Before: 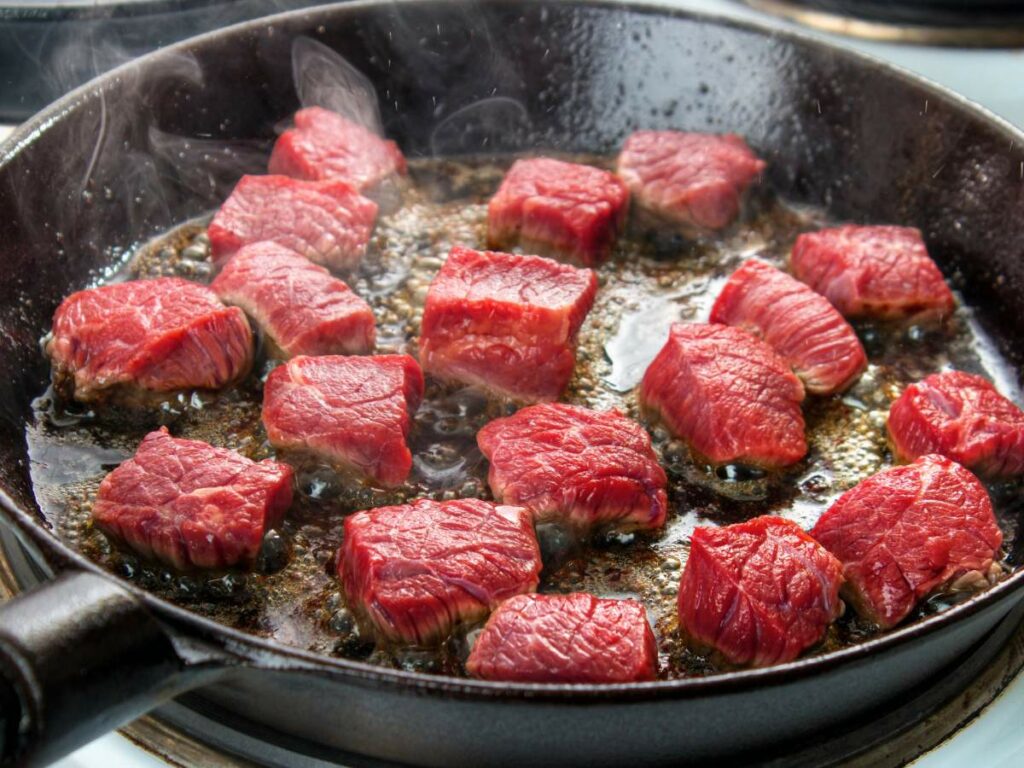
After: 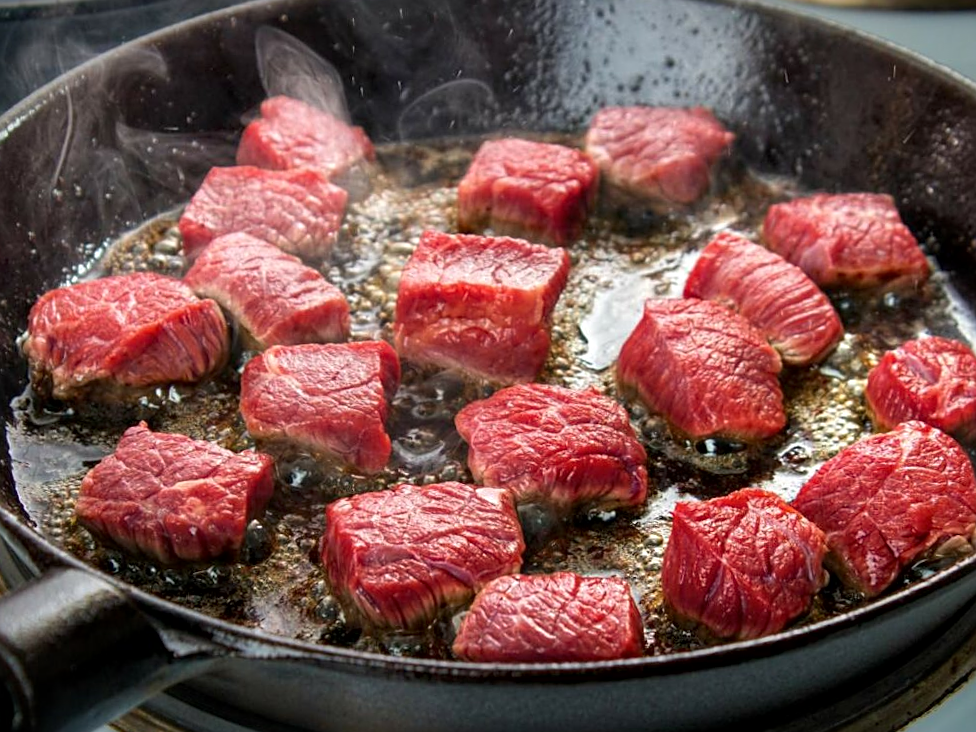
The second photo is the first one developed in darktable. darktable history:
local contrast: mode bilateral grid, contrast 20, coarseness 50, detail 120%, midtone range 0.2
sharpen: on, module defaults
rotate and perspective: rotation -2.12°, lens shift (vertical) 0.009, lens shift (horizontal) -0.008, automatic cropping original format, crop left 0.036, crop right 0.964, crop top 0.05, crop bottom 0.959
vignetting: fall-off start 98.29%, fall-off radius 100%, brightness -1, saturation 0.5, width/height ratio 1.428
